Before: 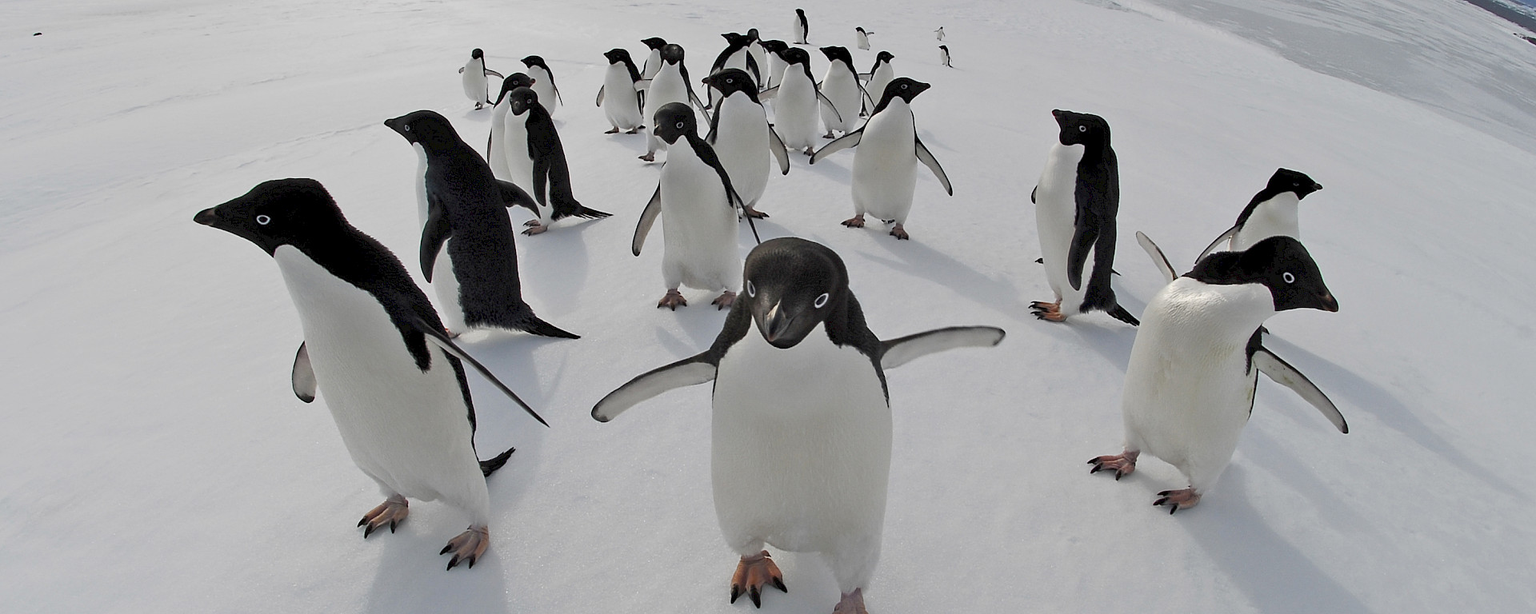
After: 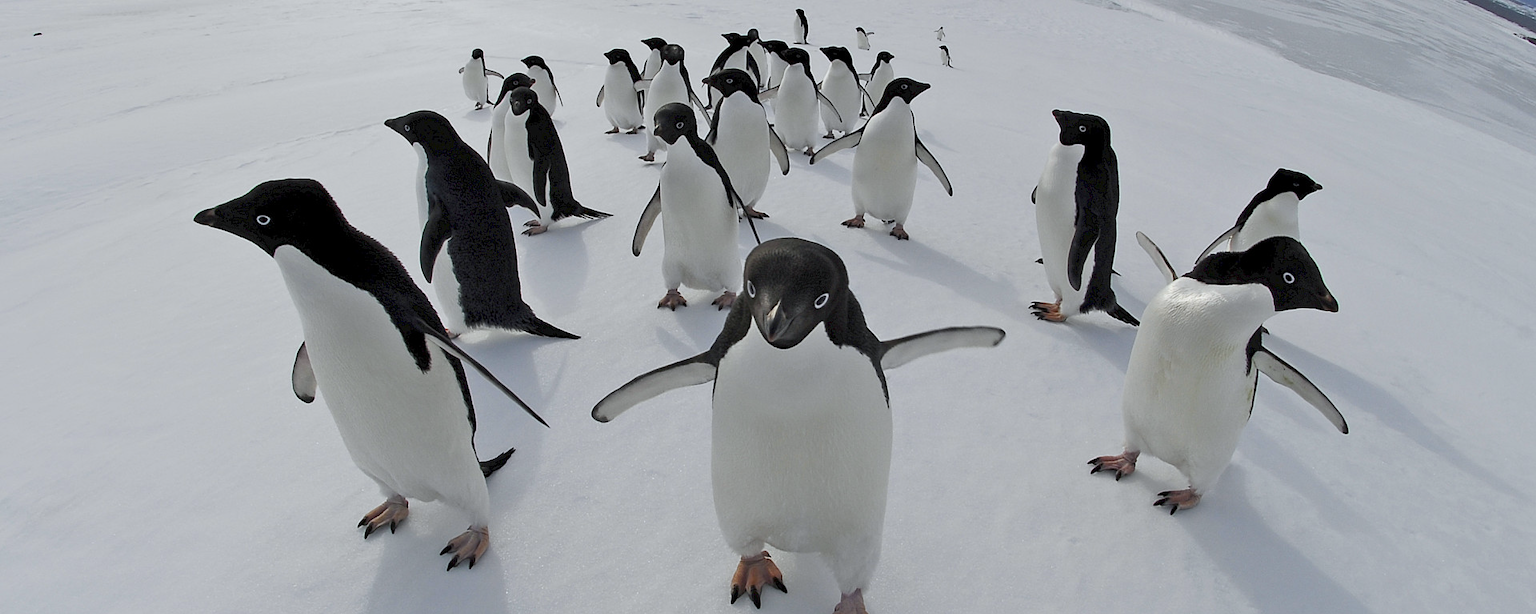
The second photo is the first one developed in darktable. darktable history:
tone equalizer: on, module defaults
color correction: highlights a* 3.84, highlights b* 5.07
white balance: red 0.925, blue 1.046
